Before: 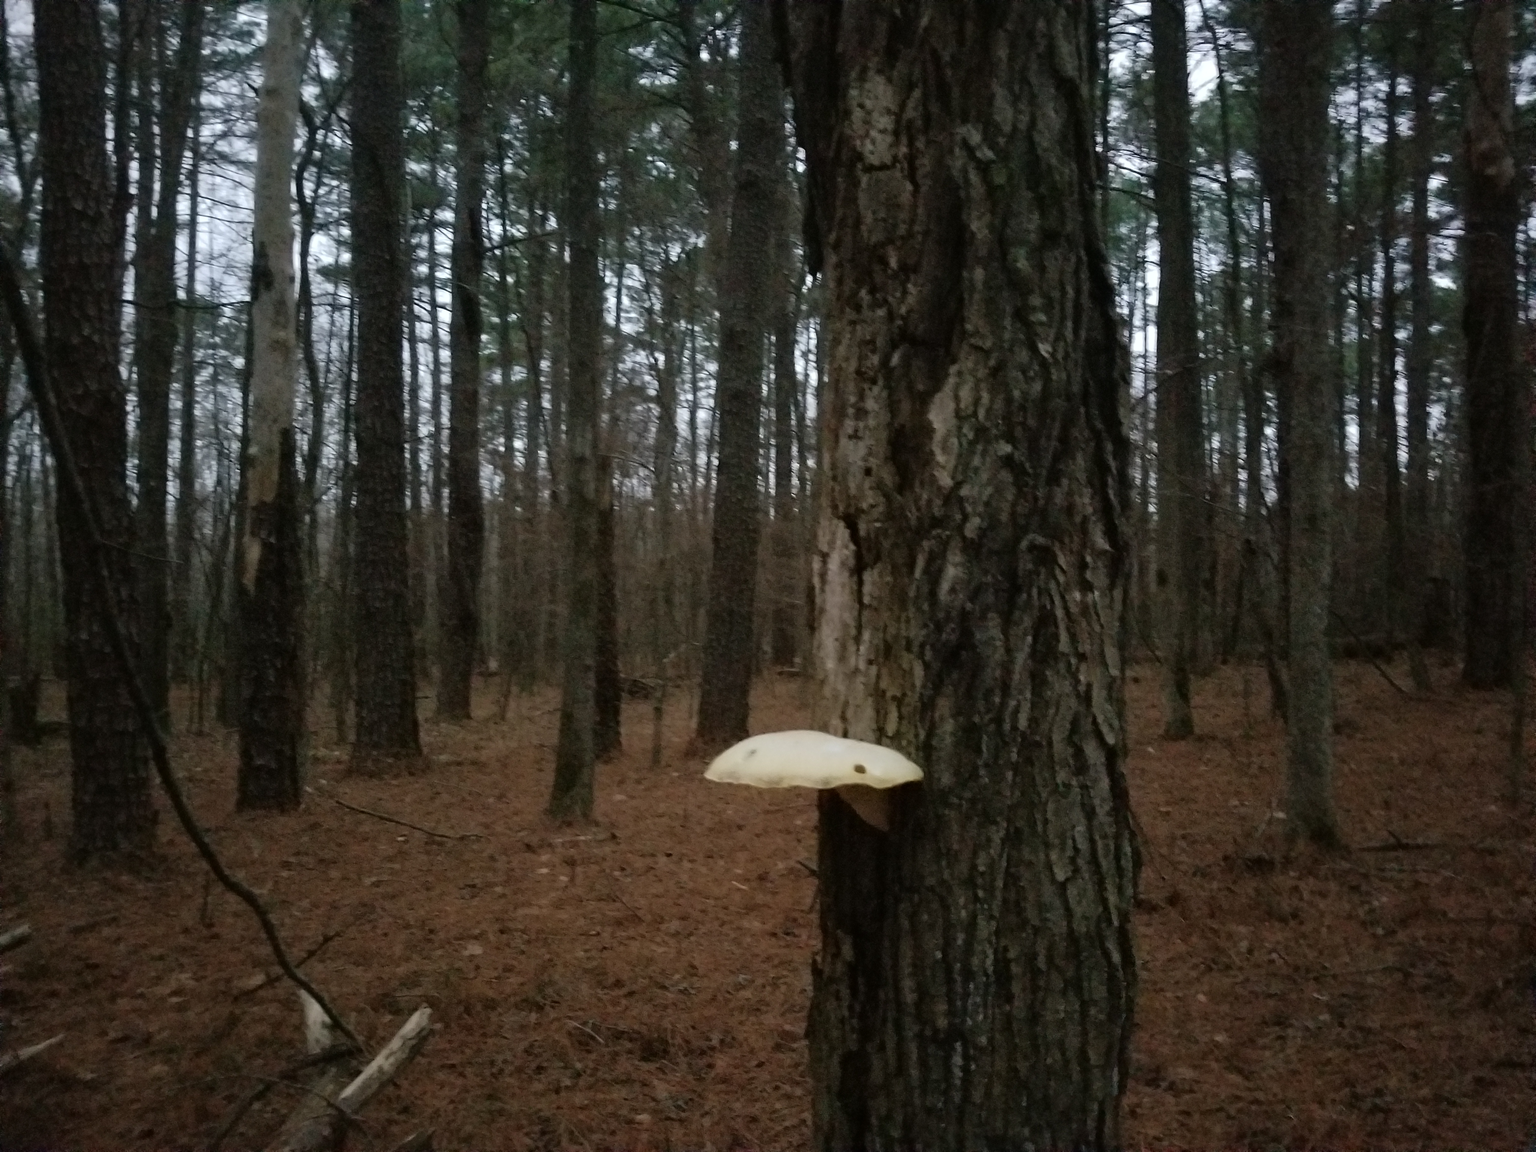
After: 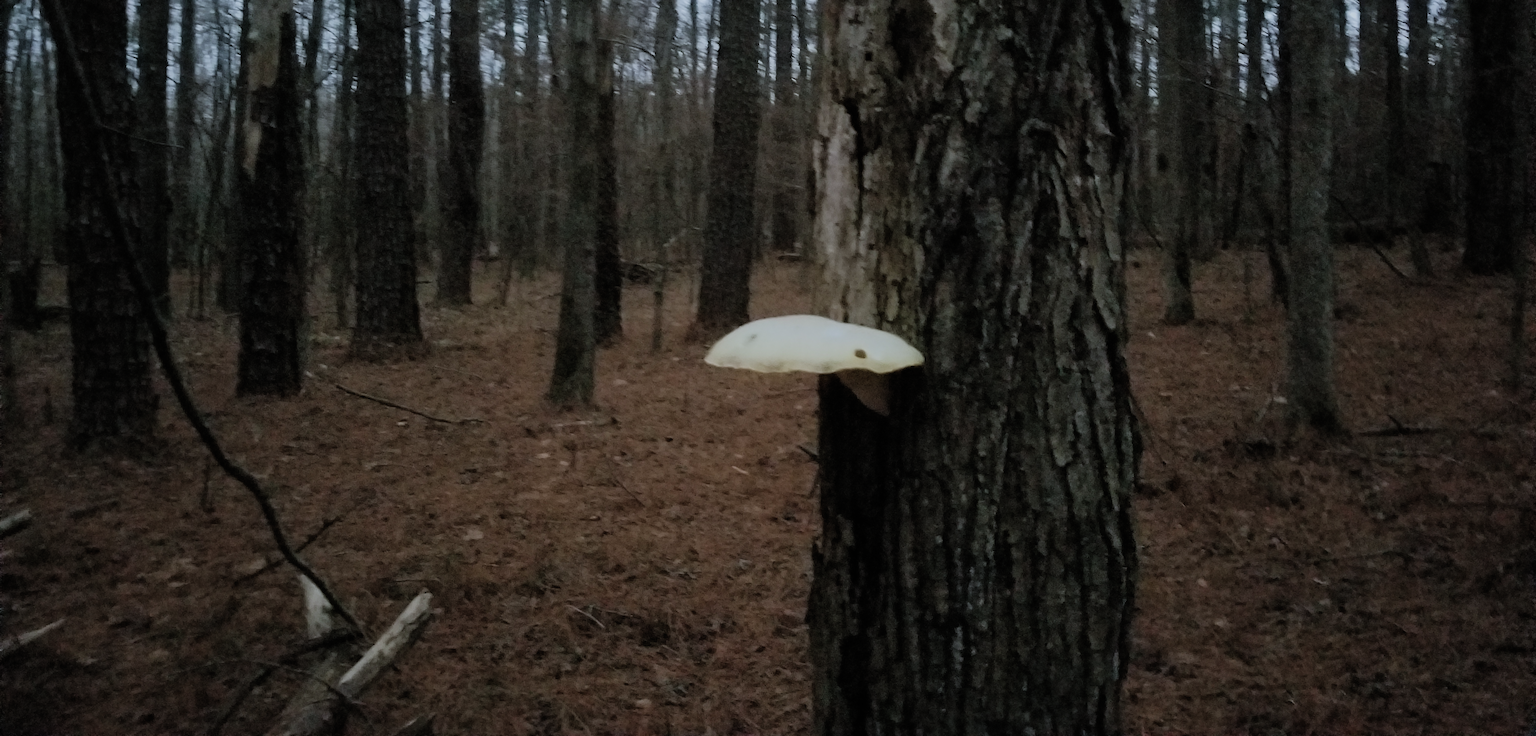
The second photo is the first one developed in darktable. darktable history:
filmic rgb: black relative exposure -7.65 EV, white relative exposure 4.56 EV, hardness 3.61, contrast 0.993, preserve chrominance RGB euclidean norm, color science v5 (2021), contrast in shadows safe, contrast in highlights safe
color calibration: illuminant custom, x 0.368, y 0.373, temperature 4348.54 K
crop and rotate: top 36.092%
